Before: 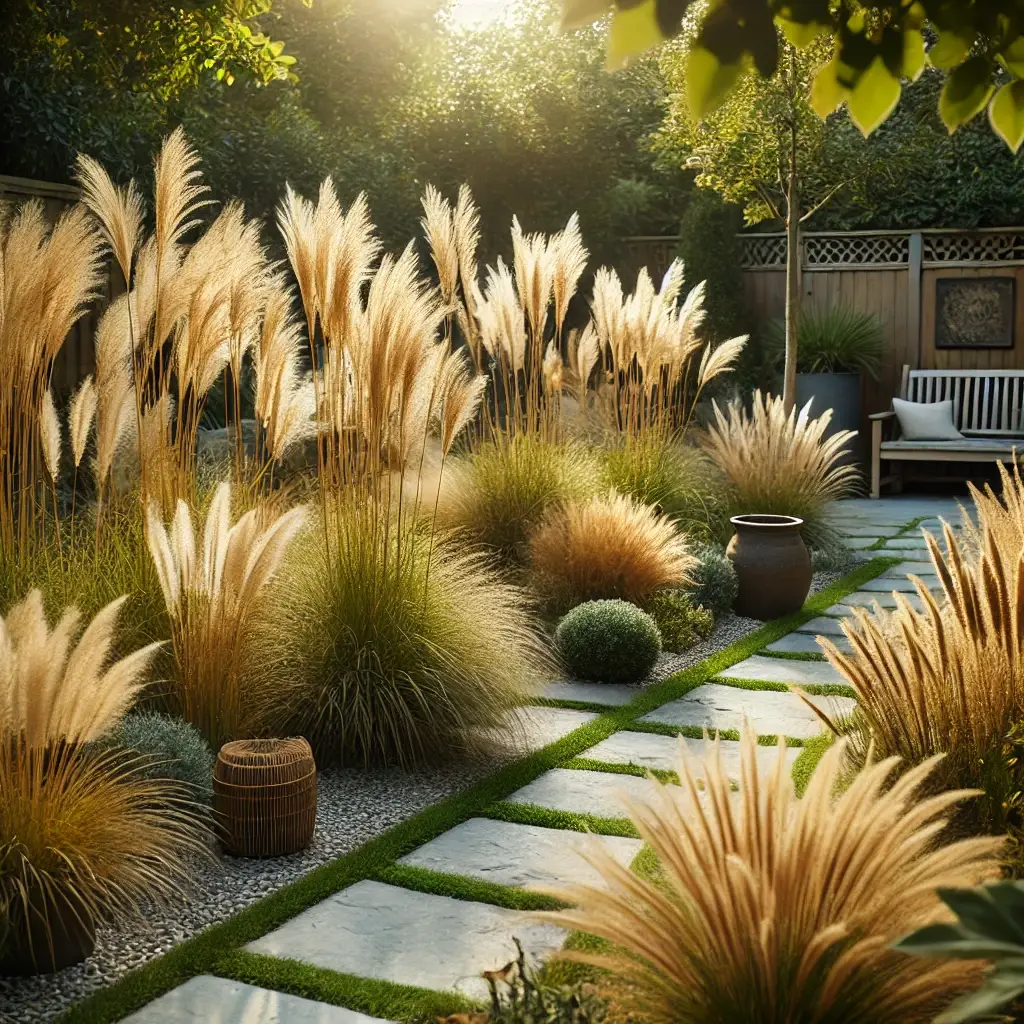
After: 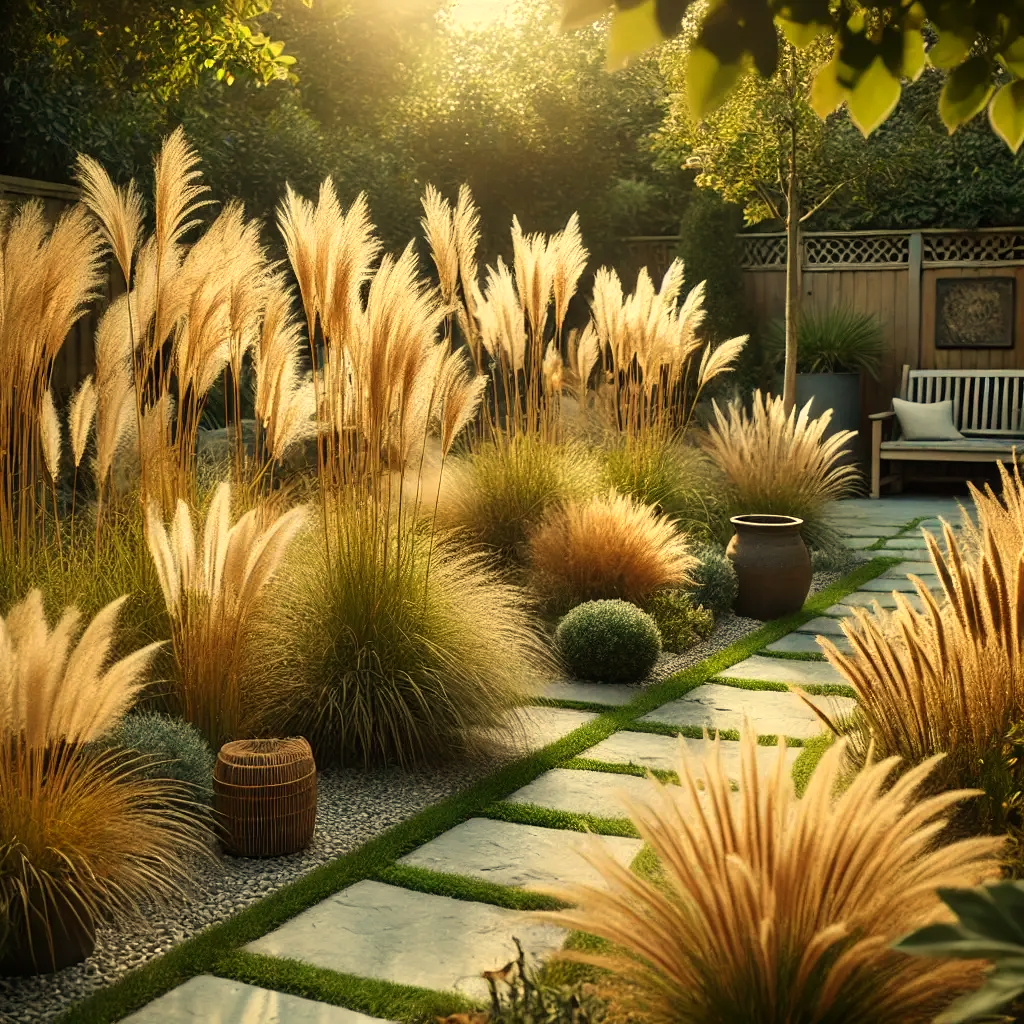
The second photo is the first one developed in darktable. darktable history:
tone equalizer: on, module defaults
white balance: red 1.08, blue 0.791
